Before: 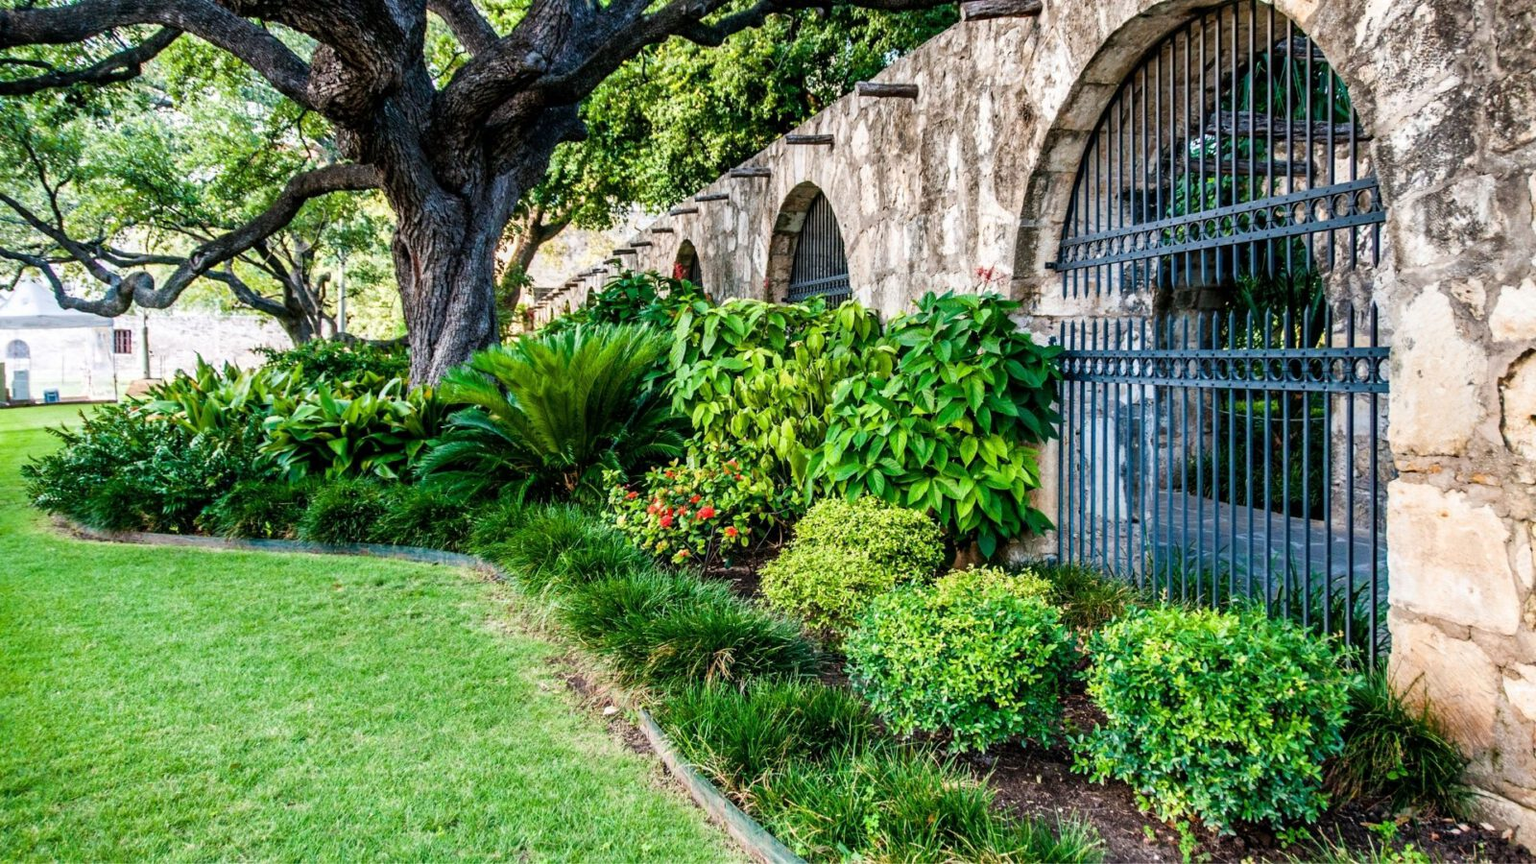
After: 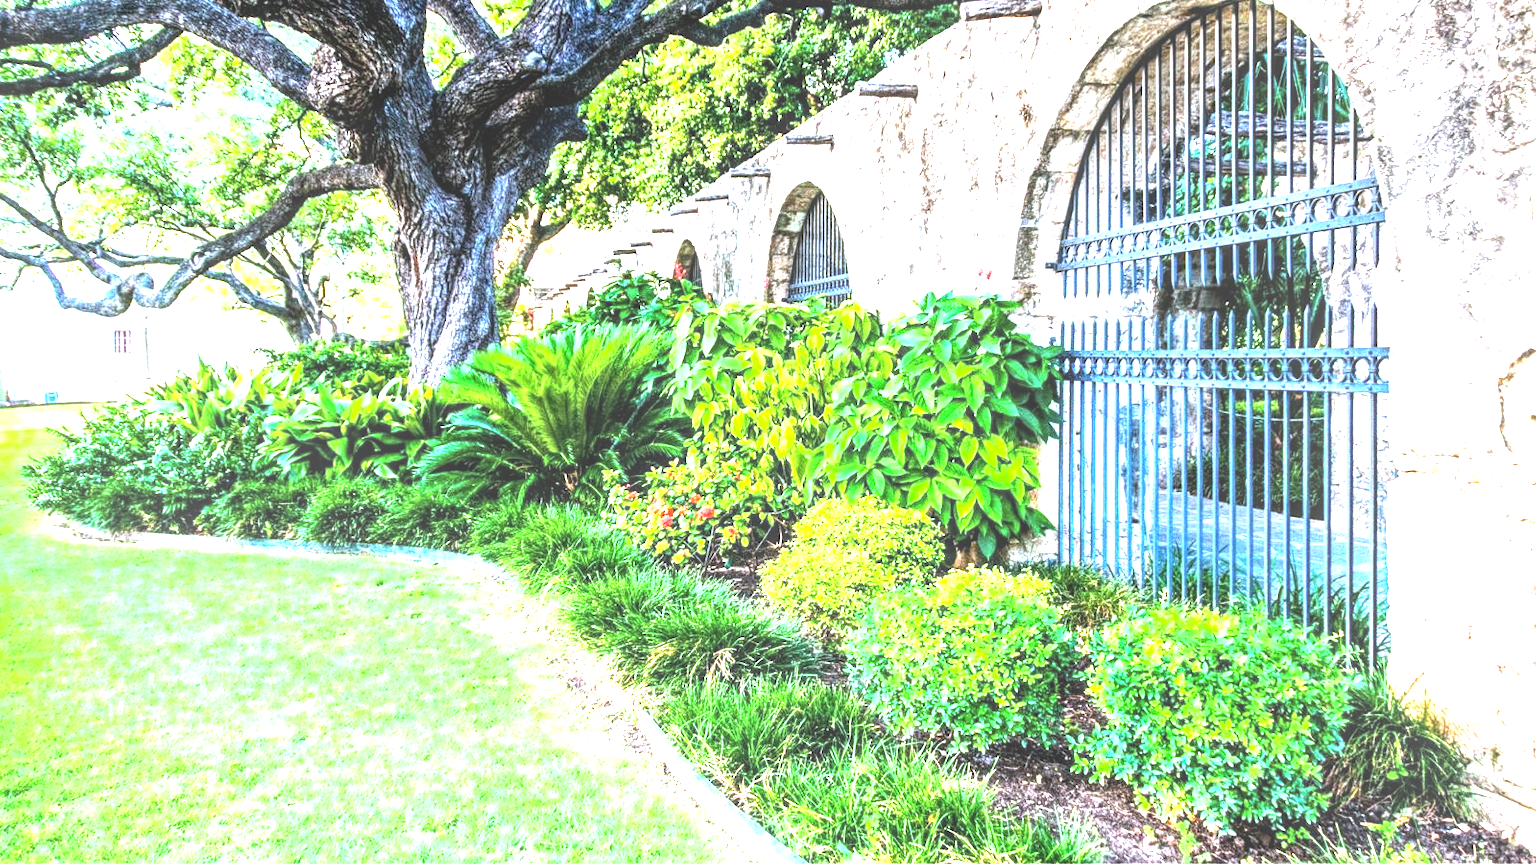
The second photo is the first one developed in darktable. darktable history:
local contrast: highlights 66%, shadows 33%, detail 166%, midtone range 0.2
tone equalizer: -8 EV -1.08 EV, -7 EV -1.01 EV, -6 EV -0.867 EV, -5 EV -0.578 EV, -3 EV 0.578 EV, -2 EV 0.867 EV, -1 EV 1.01 EV, +0 EV 1.08 EV, edges refinement/feathering 500, mask exposure compensation -1.57 EV, preserve details no
white balance: red 0.926, green 1.003, blue 1.133
exposure: black level correction 0, exposure 1.3 EV, compensate highlight preservation false
